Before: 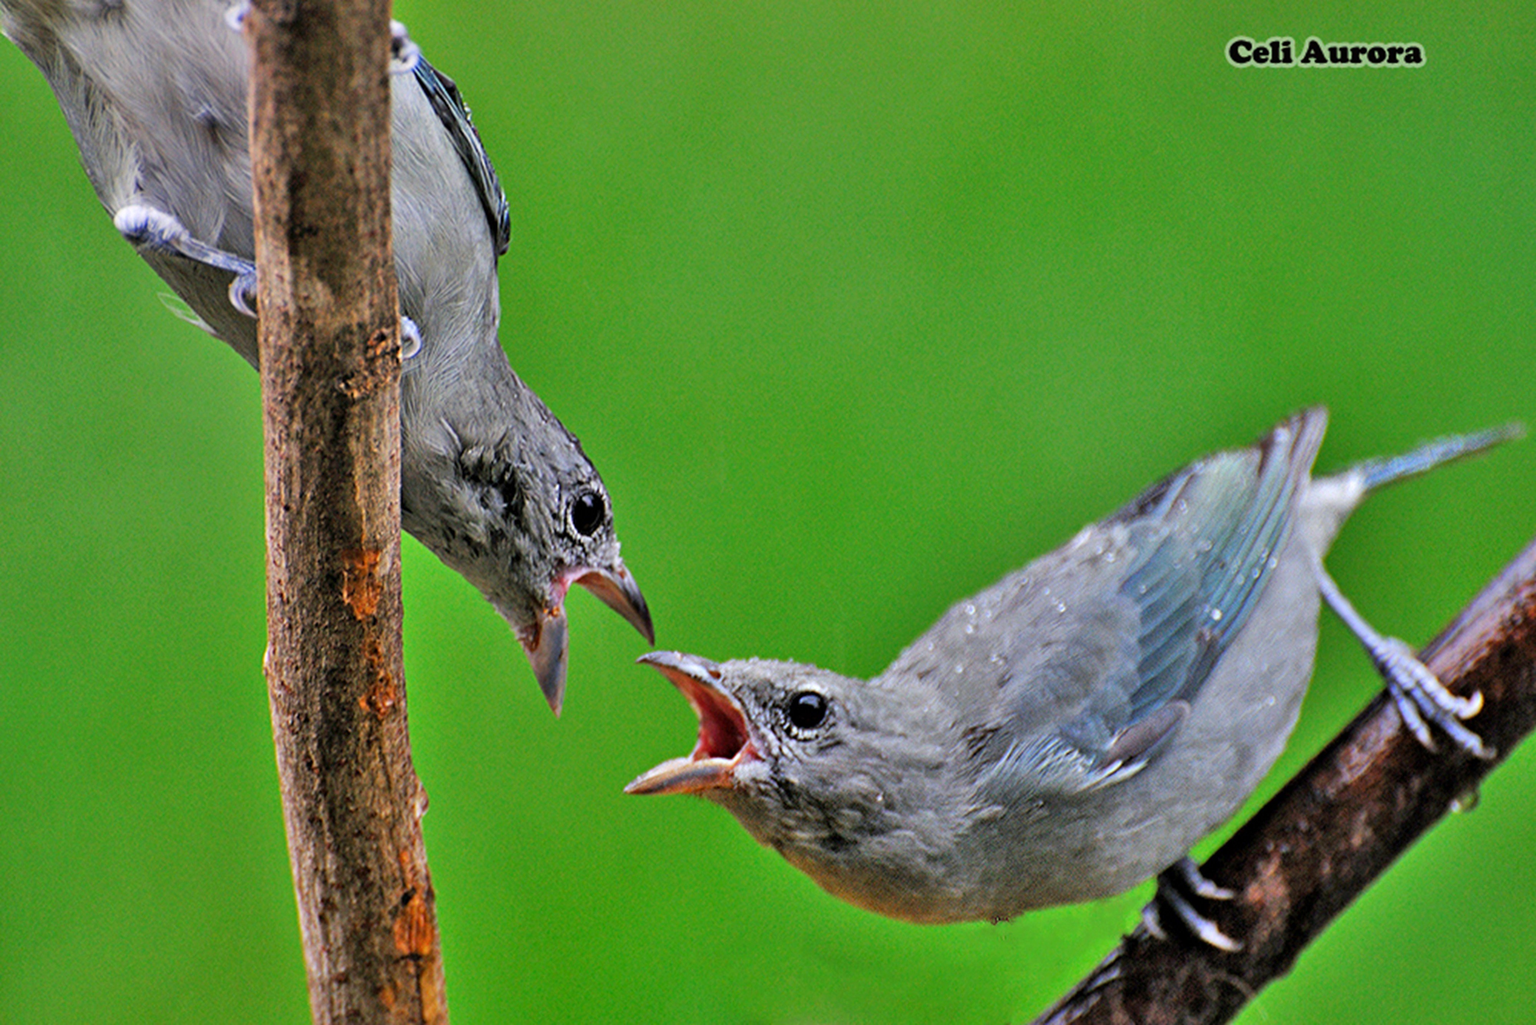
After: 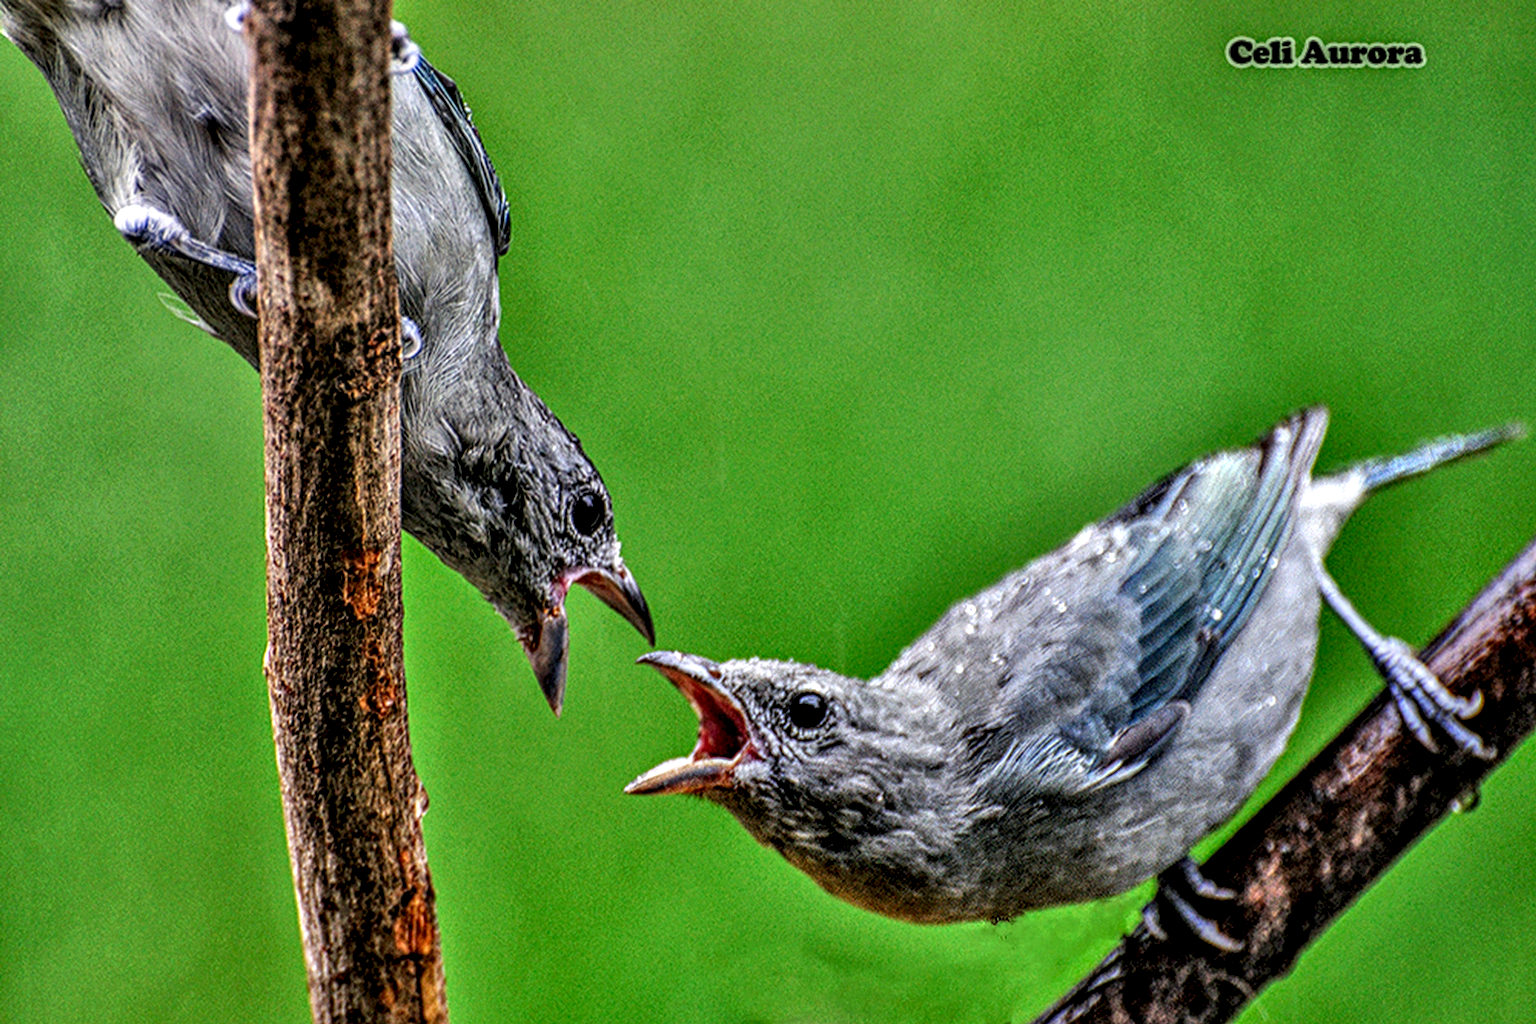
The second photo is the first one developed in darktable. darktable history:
local contrast: highlights 5%, shadows 7%, detail 299%, midtone range 0.302
